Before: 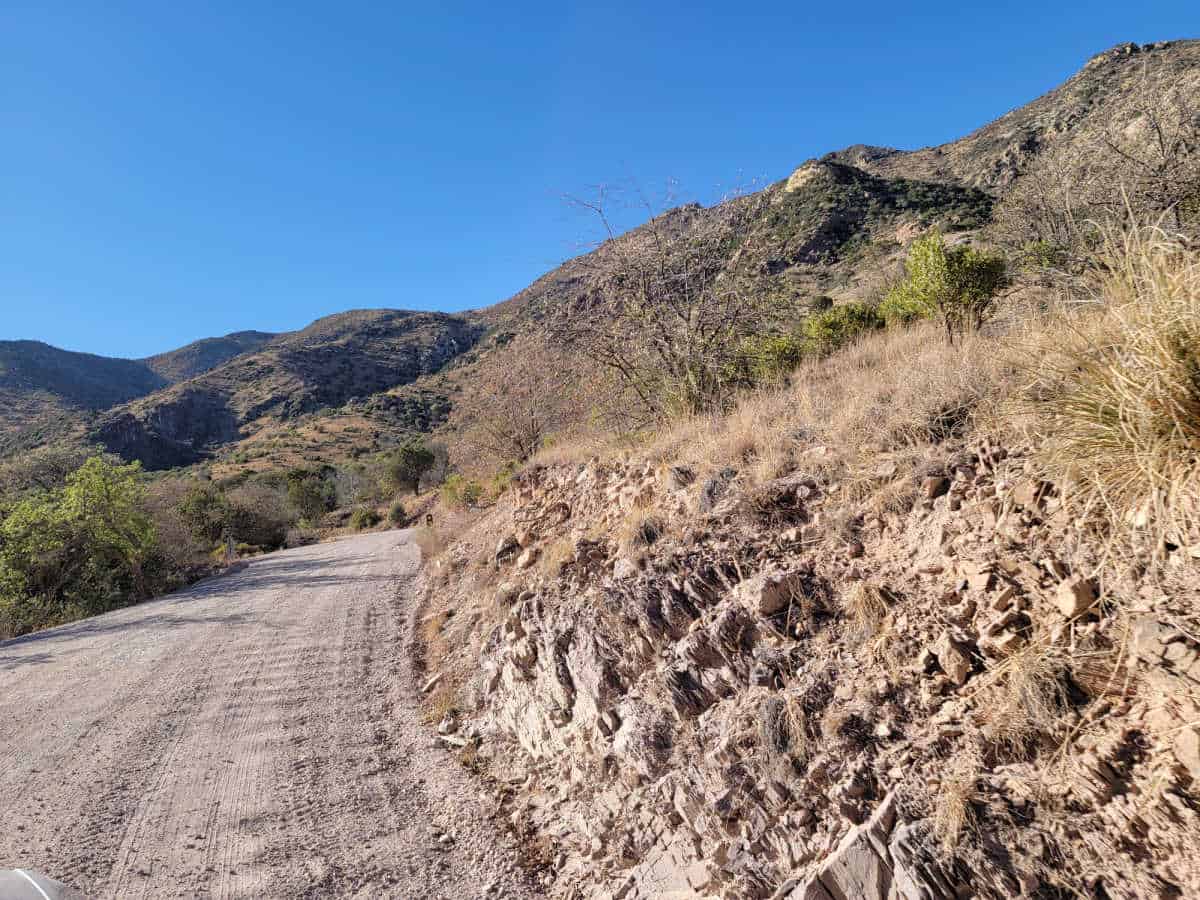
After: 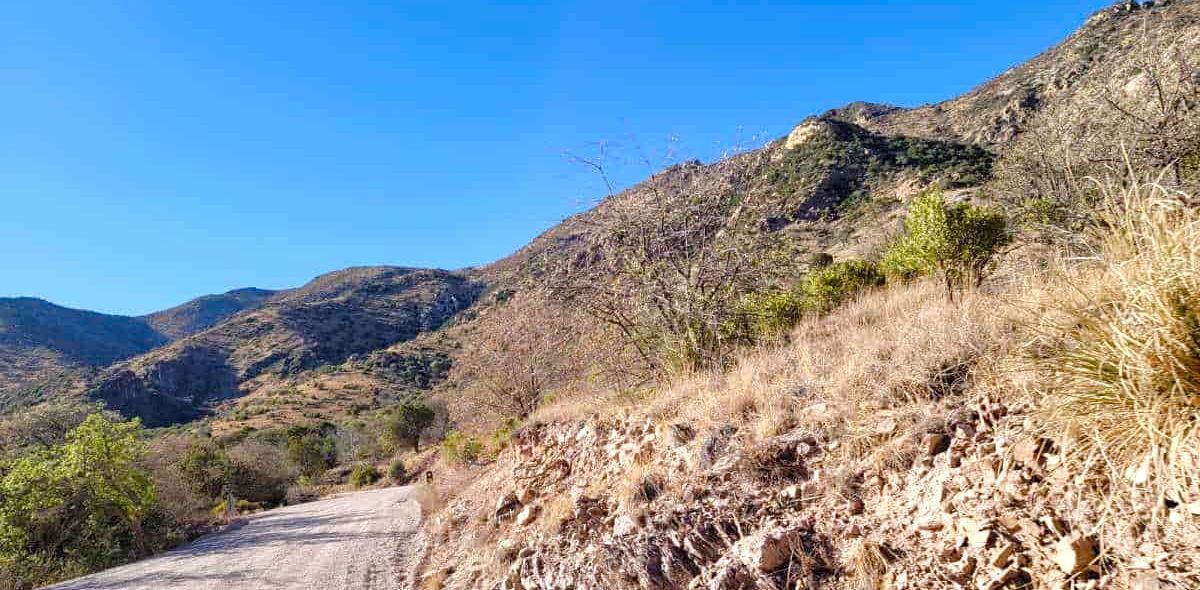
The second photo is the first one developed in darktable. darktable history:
crop and rotate: top 4.848%, bottom 29.503%
color balance rgb: perceptual saturation grading › global saturation 25%, perceptual saturation grading › highlights -50%, perceptual saturation grading › shadows 30%, perceptual brilliance grading › global brilliance 12%, global vibrance 20%
